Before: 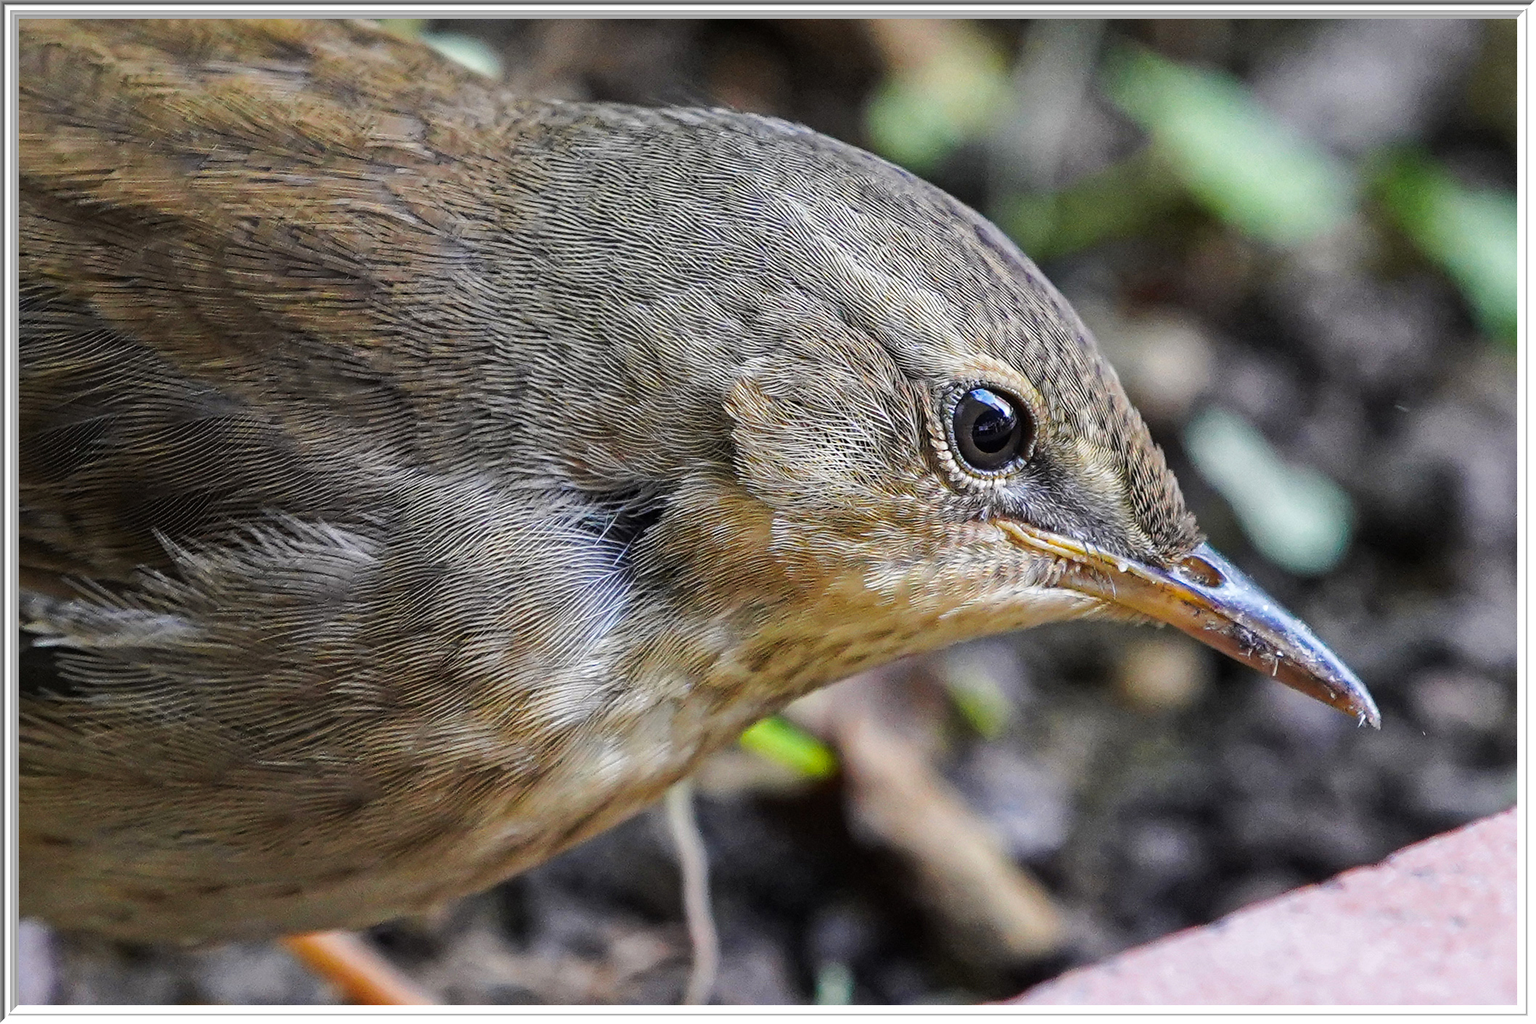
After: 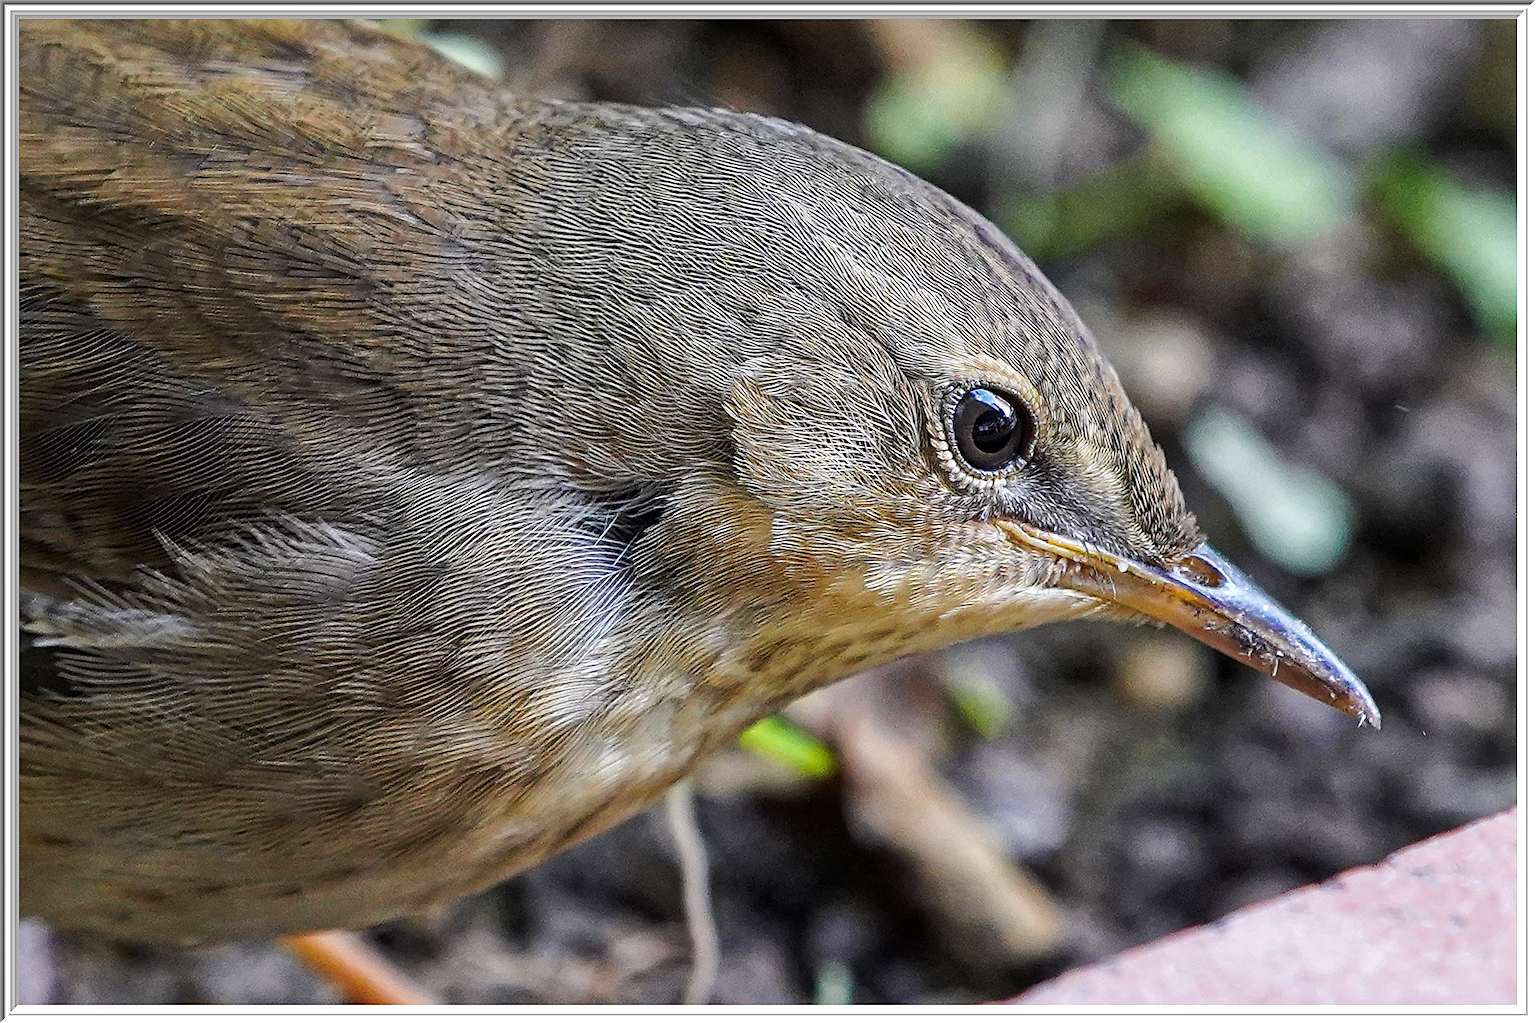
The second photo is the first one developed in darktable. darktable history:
sharpen: on, module defaults
local contrast: highlights 102%, shadows 97%, detail 119%, midtone range 0.2
